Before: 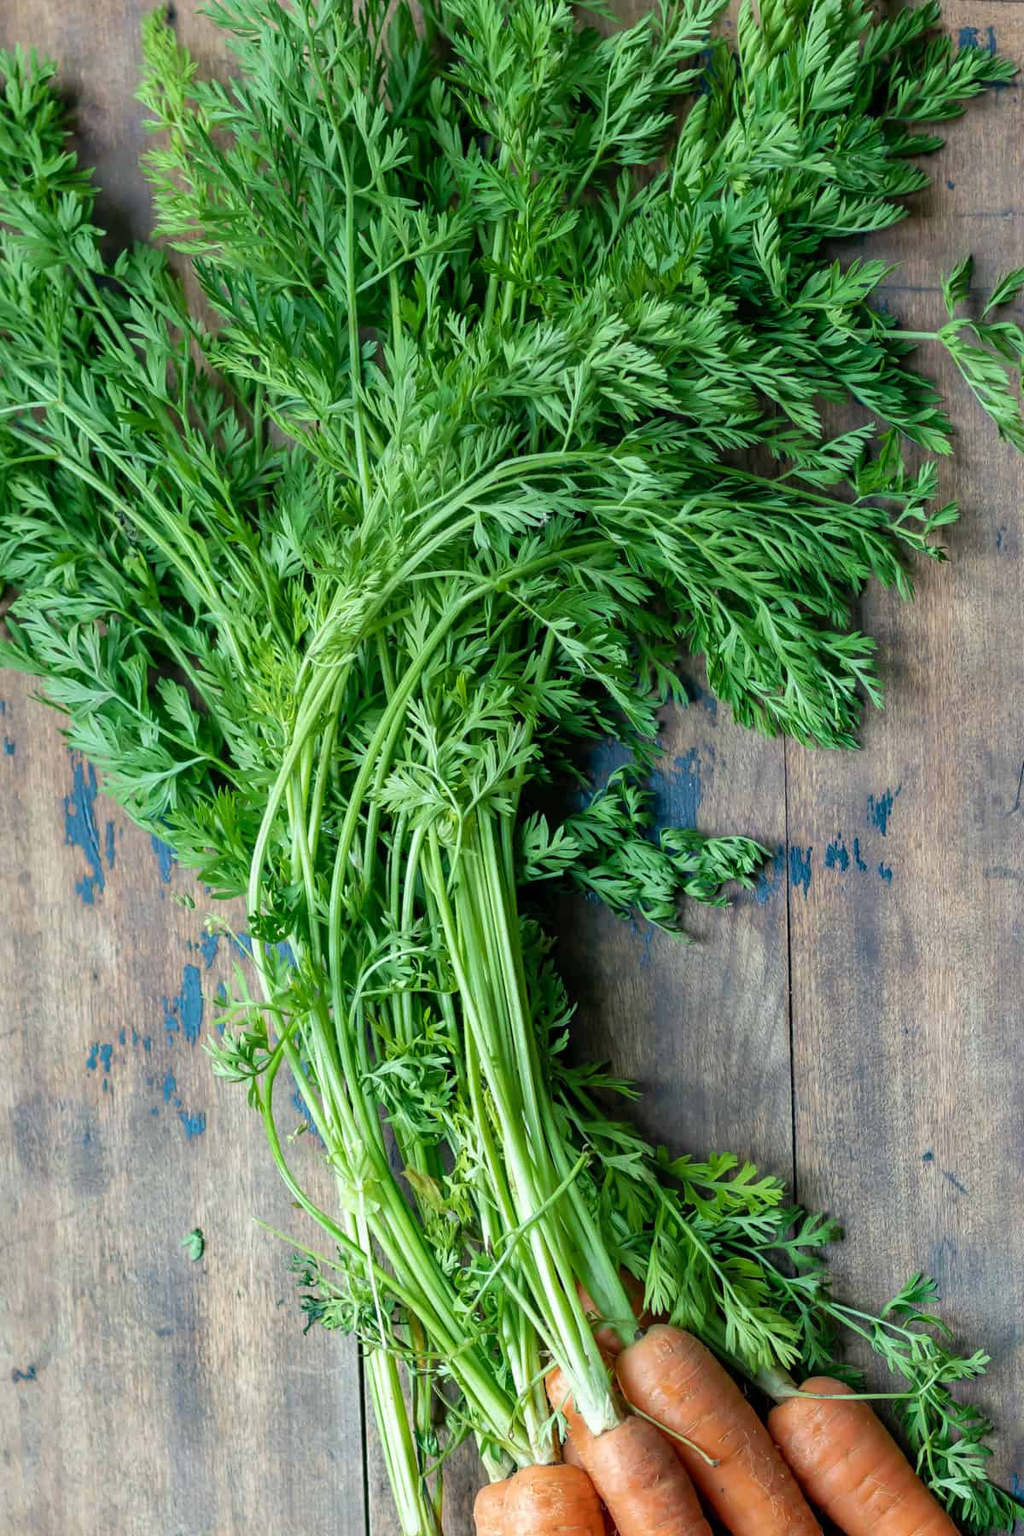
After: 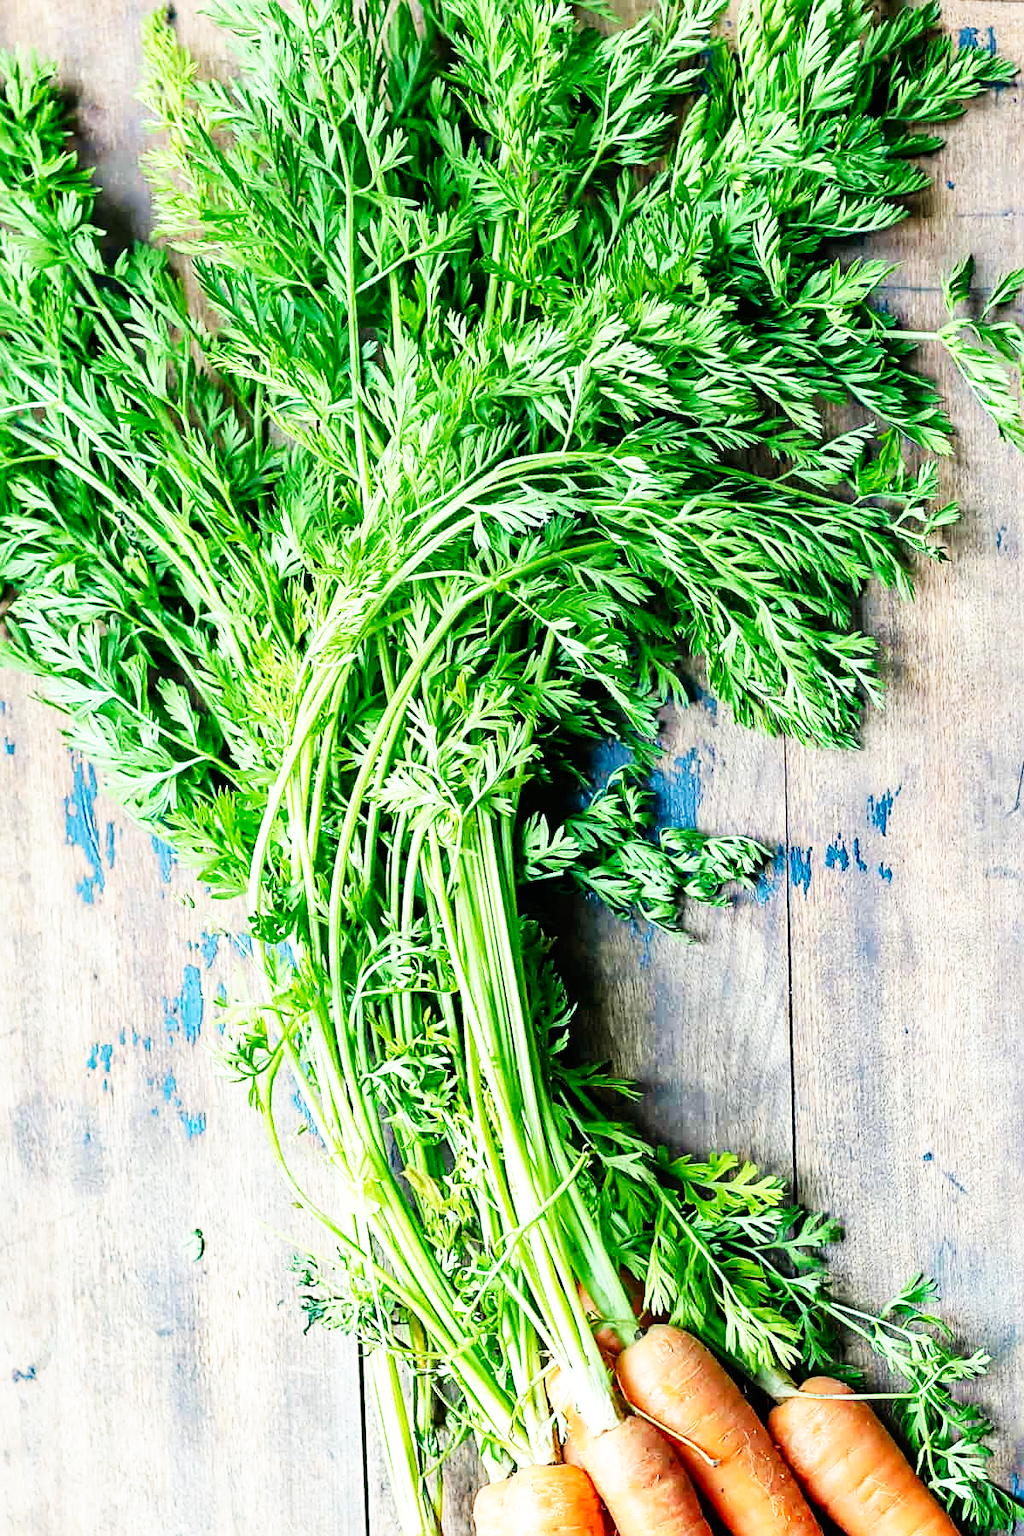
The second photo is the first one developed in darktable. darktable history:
exposure: exposure 0.205 EV, compensate highlight preservation false
sharpen: amount 0.593
base curve: curves: ch0 [(0, 0) (0.007, 0.004) (0.027, 0.03) (0.046, 0.07) (0.207, 0.54) (0.442, 0.872) (0.673, 0.972) (1, 1)], preserve colors none
